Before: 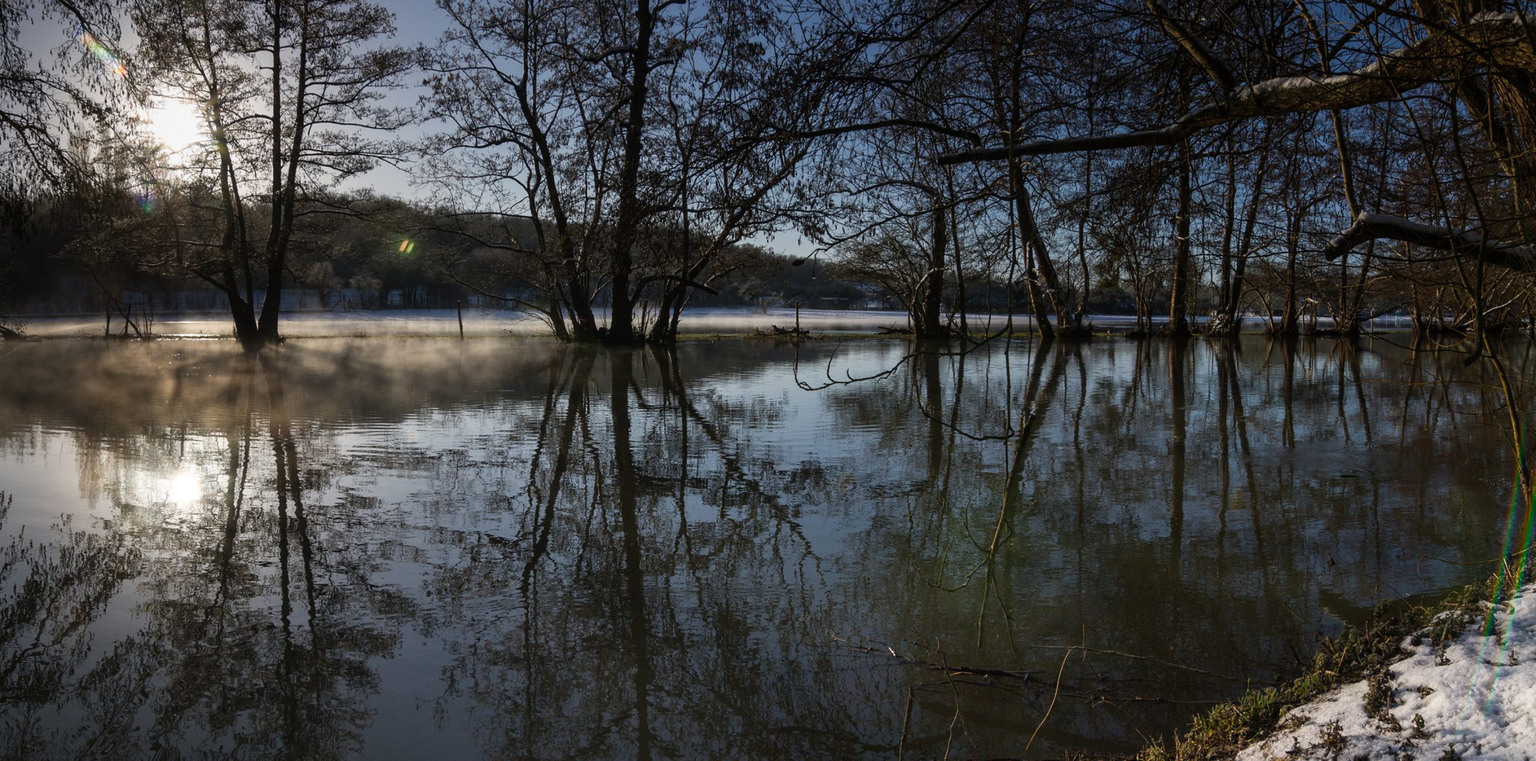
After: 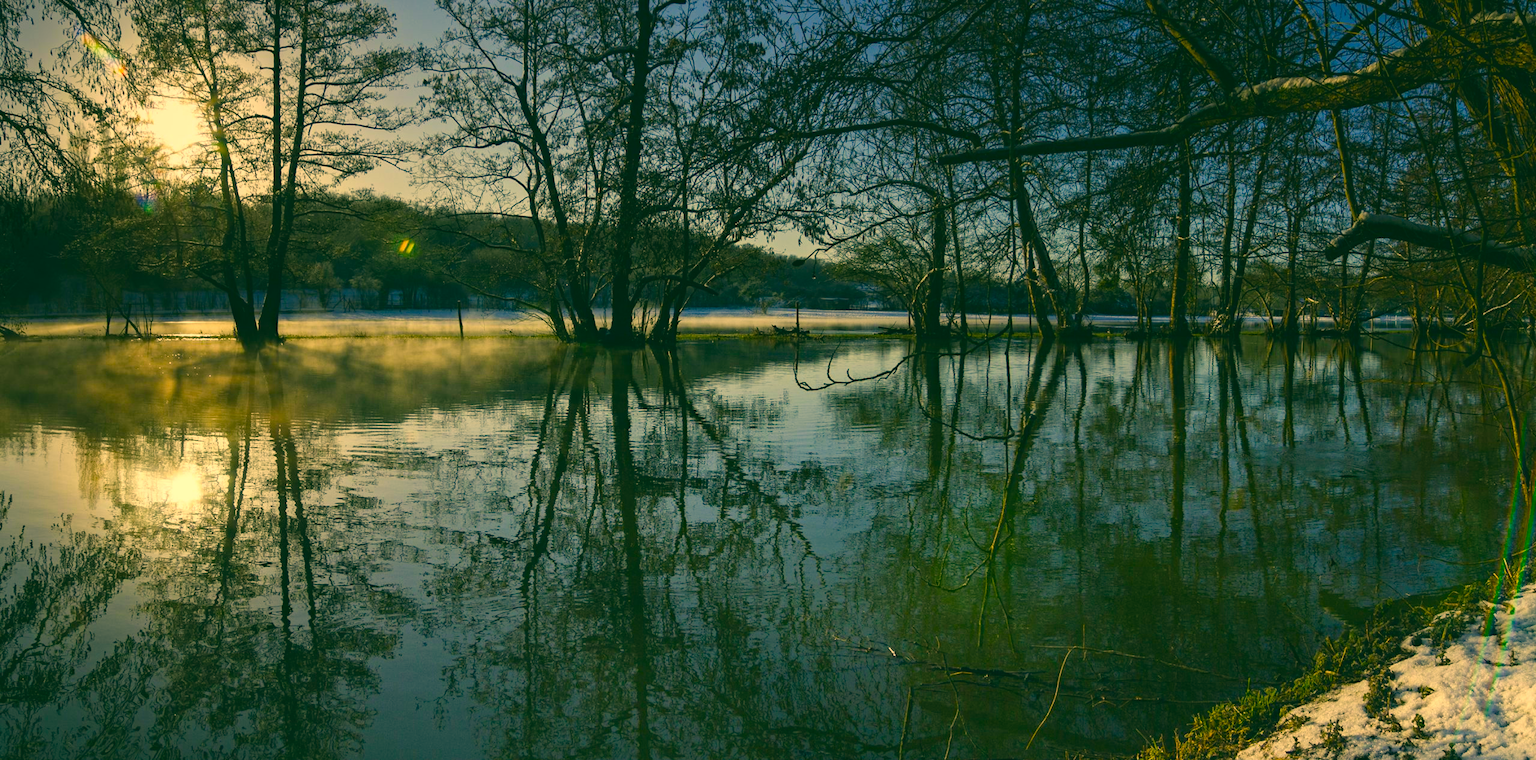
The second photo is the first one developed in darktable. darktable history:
contrast brightness saturation: contrast 0.07, brightness 0.08, saturation 0.18
color correction: highlights a* 5.62, highlights b* 33.57, shadows a* -25.86, shadows b* 4.02
color balance rgb: shadows lift › chroma 2%, shadows lift › hue 247.2°, power › chroma 0.3%, power › hue 25.2°, highlights gain › chroma 3%, highlights gain › hue 60°, global offset › luminance 0.75%, perceptual saturation grading › global saturation 20%, perceptual saturation grading › highlights -20%, perceptual saturation grading › shadows 30%, global vibrance 20%
haze removal: compatibility mode true, adaptive false
